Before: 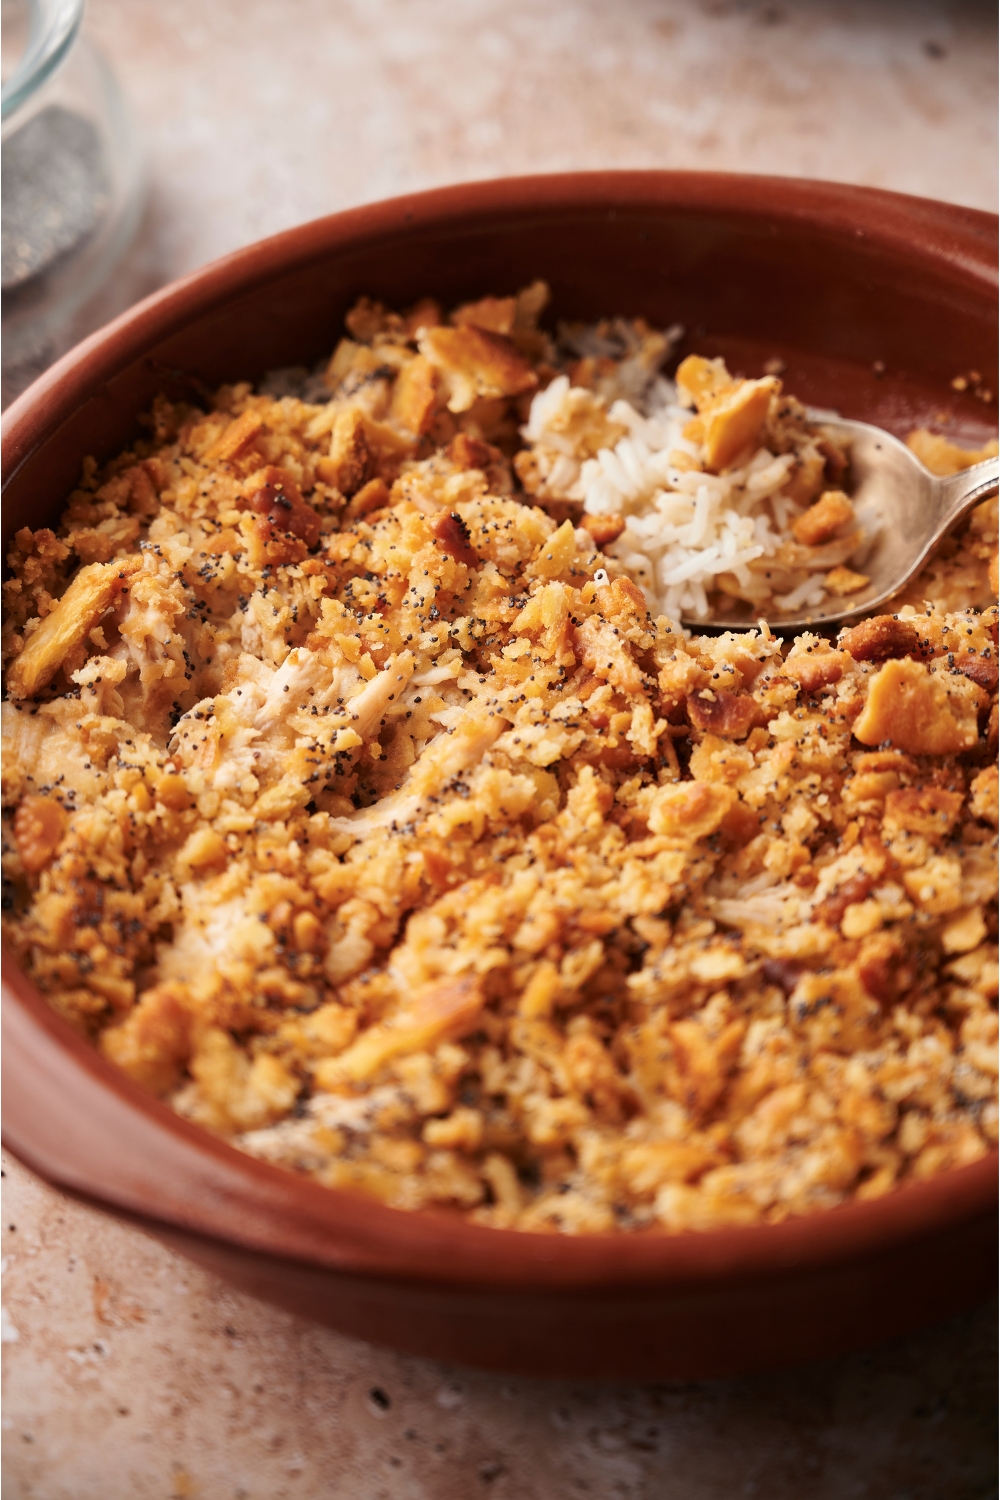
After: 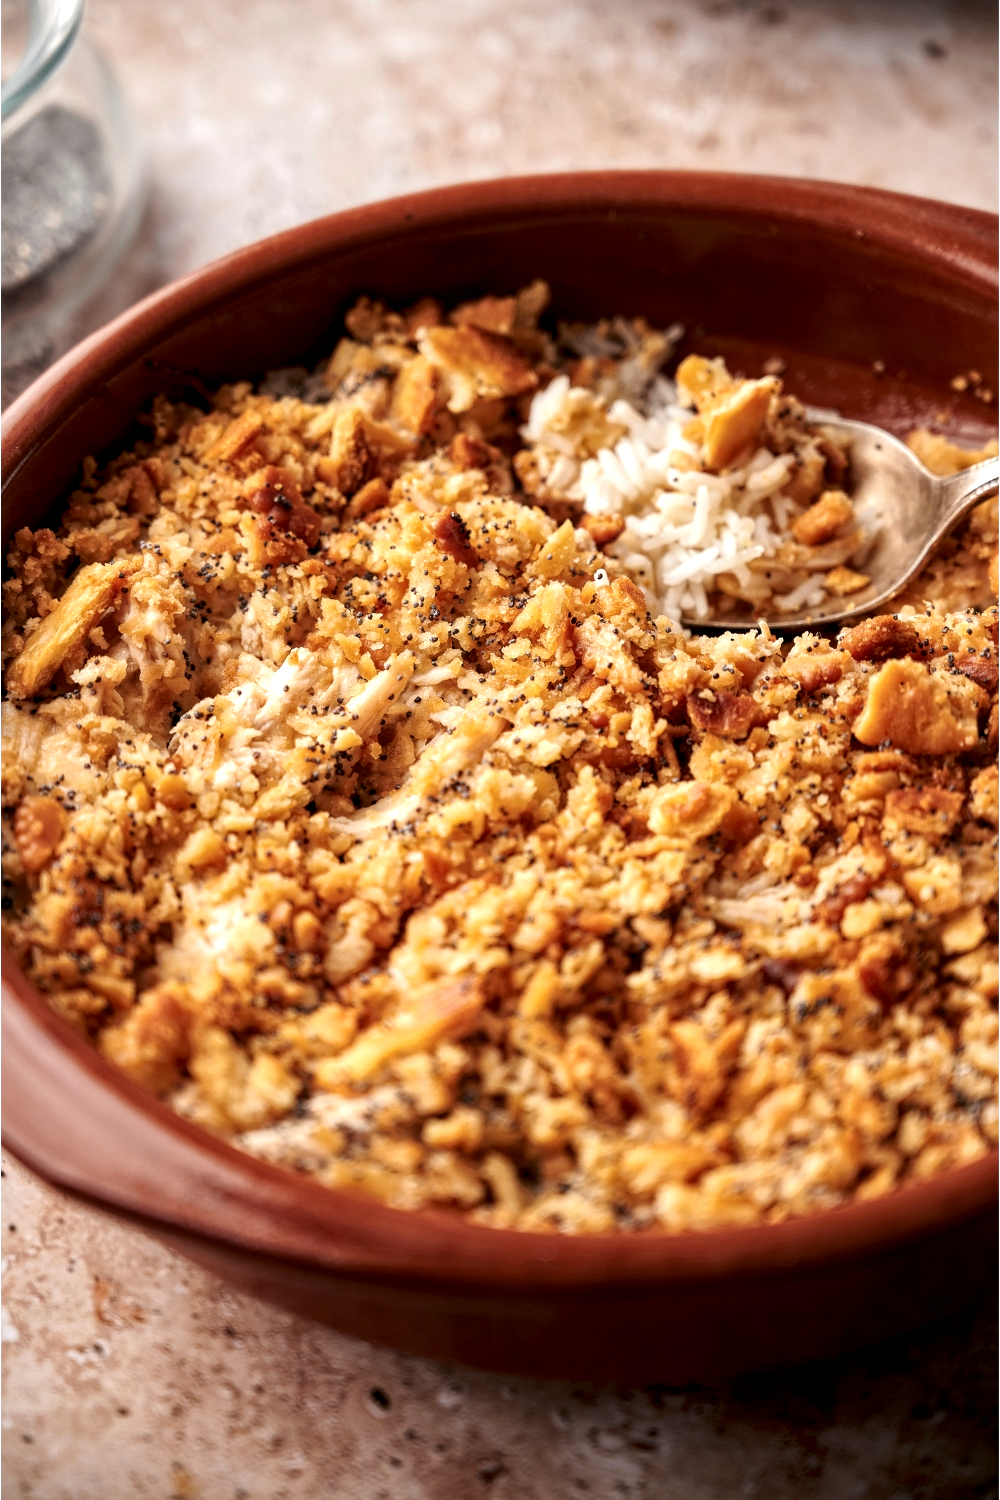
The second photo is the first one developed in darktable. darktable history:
local contrast: highlights 100%, shadows 100%, detail 200%, midtone range 0.2
exposure: black level correction 0.002, exposure 0.15 EV, compensate highlight preservation false
